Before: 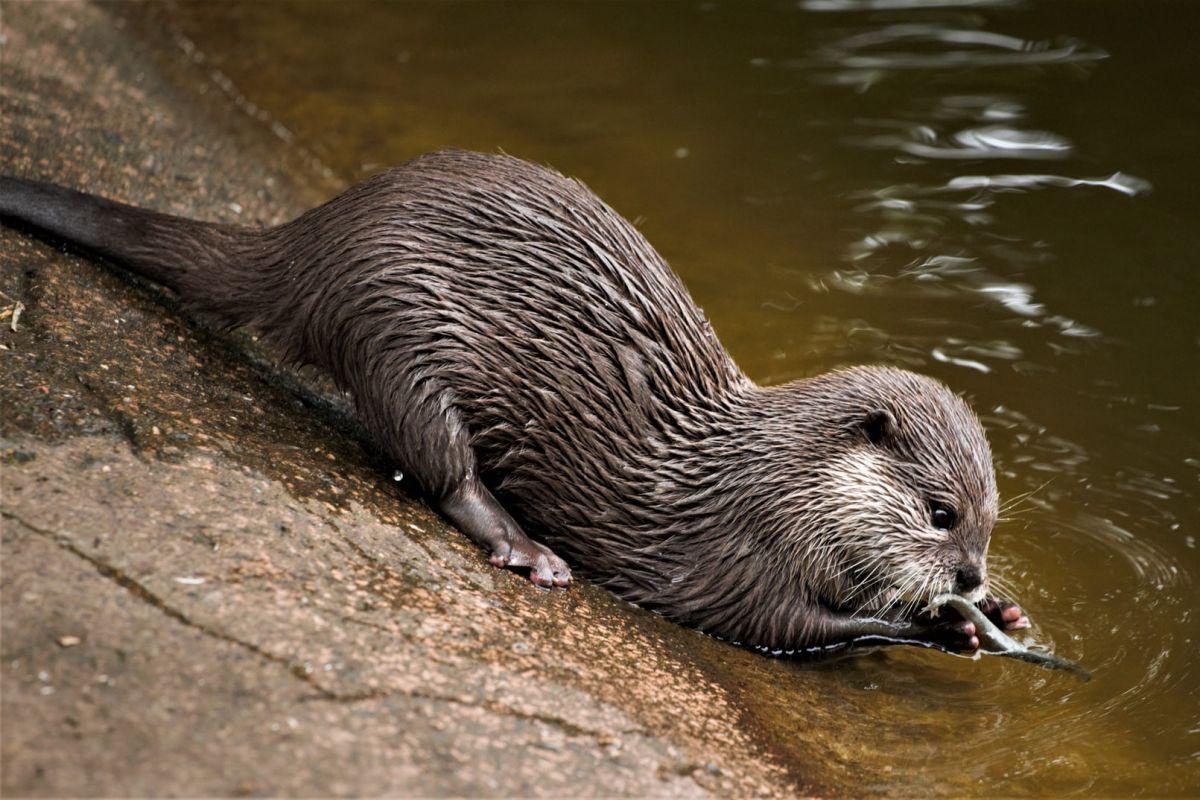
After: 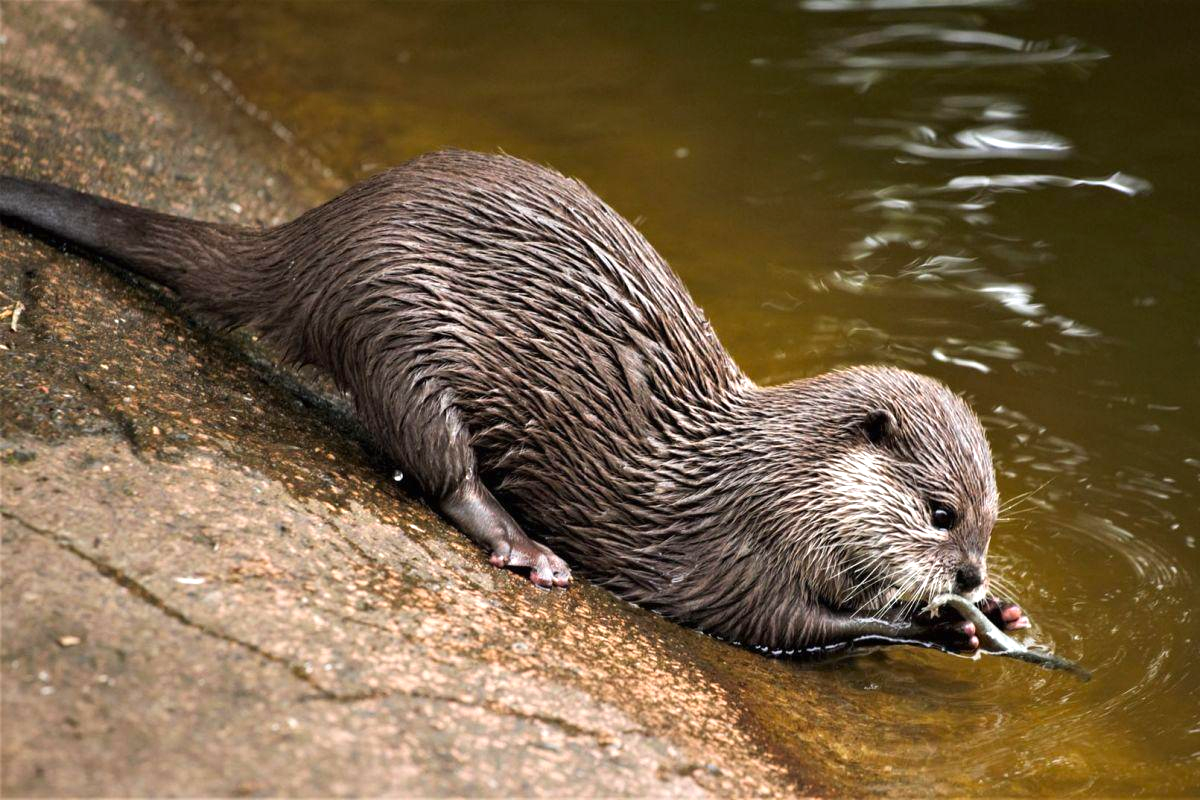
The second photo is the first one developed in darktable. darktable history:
exposure: black level correction 0, exposure 0.498 EV, compensate highlight preservation false
contrast brightness saturation: saturation 0.13
